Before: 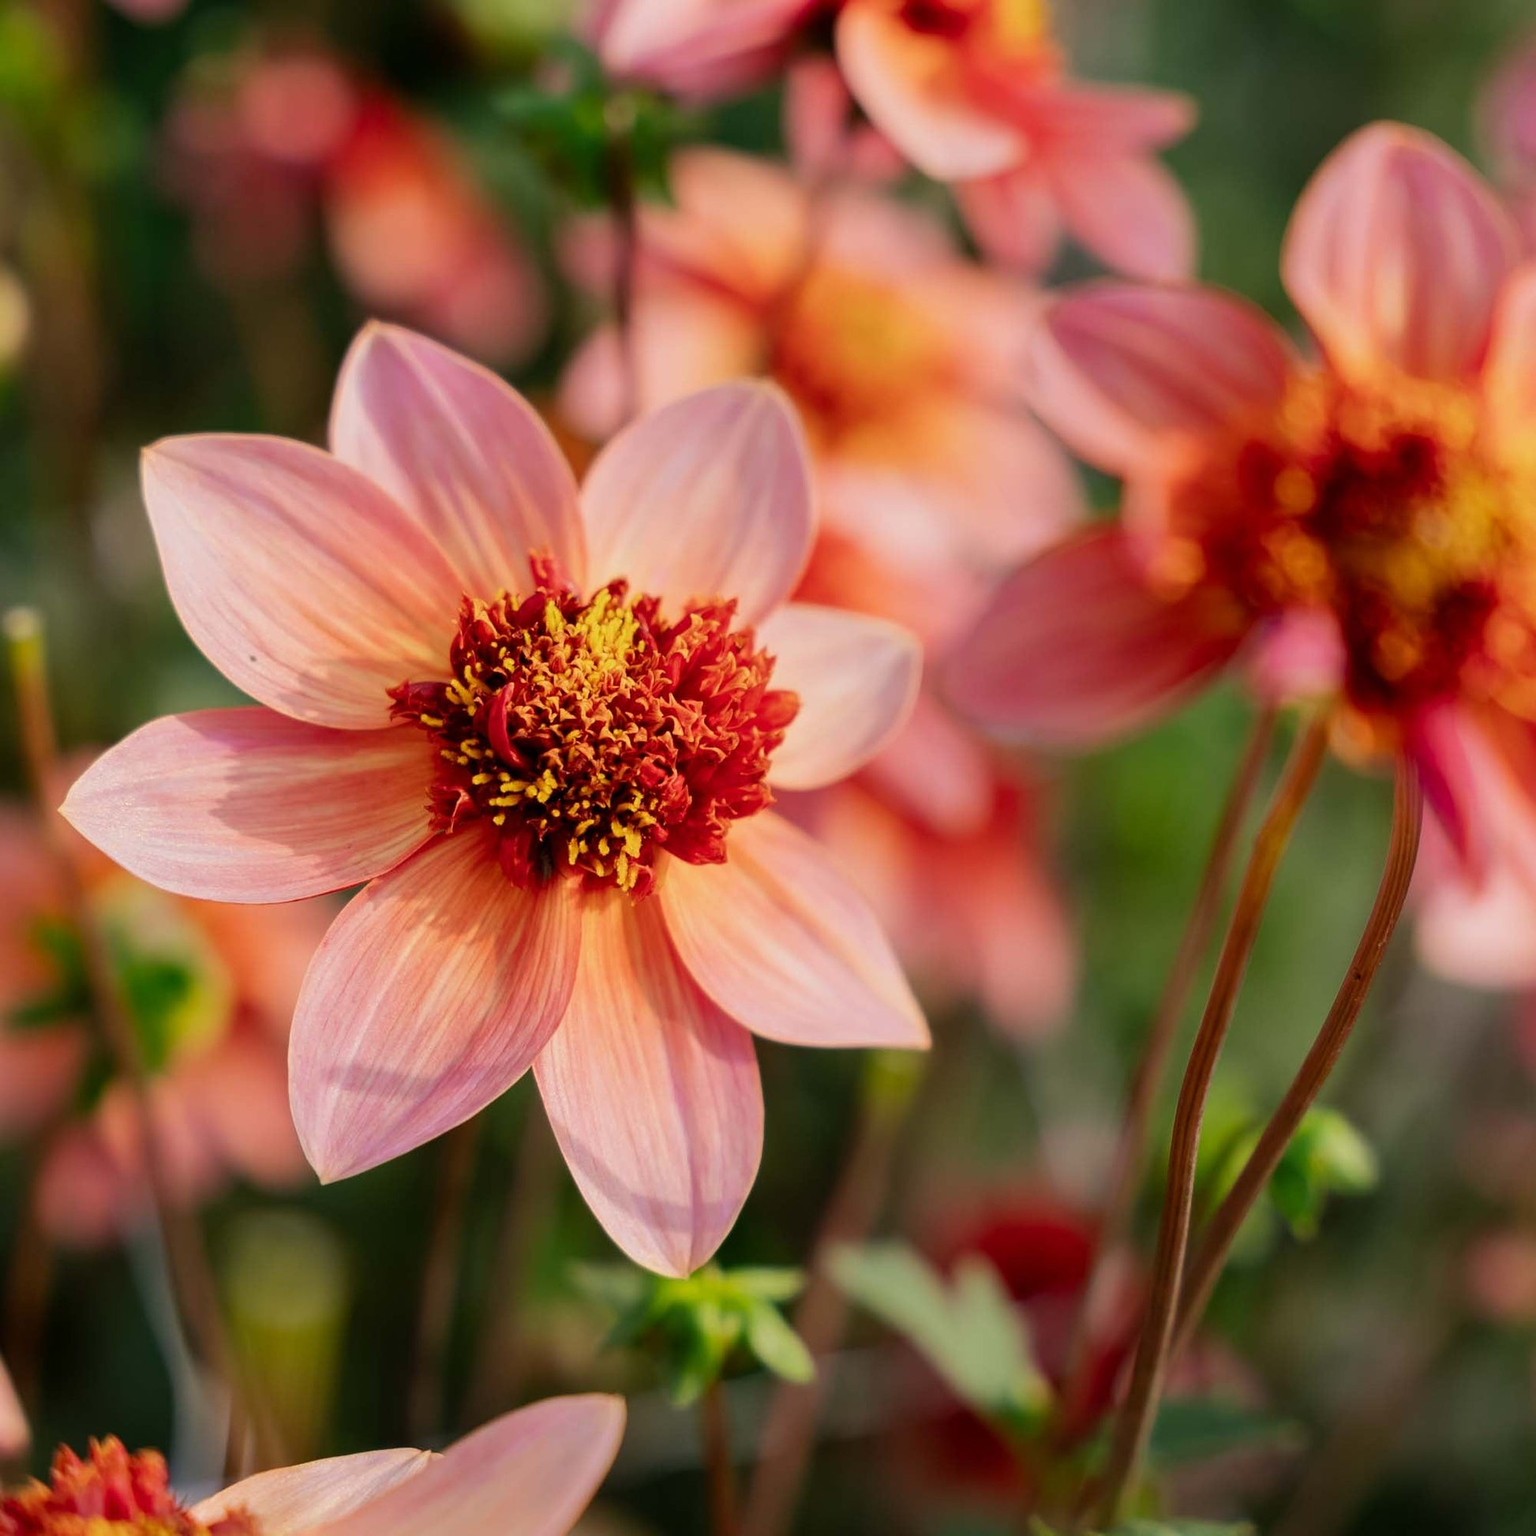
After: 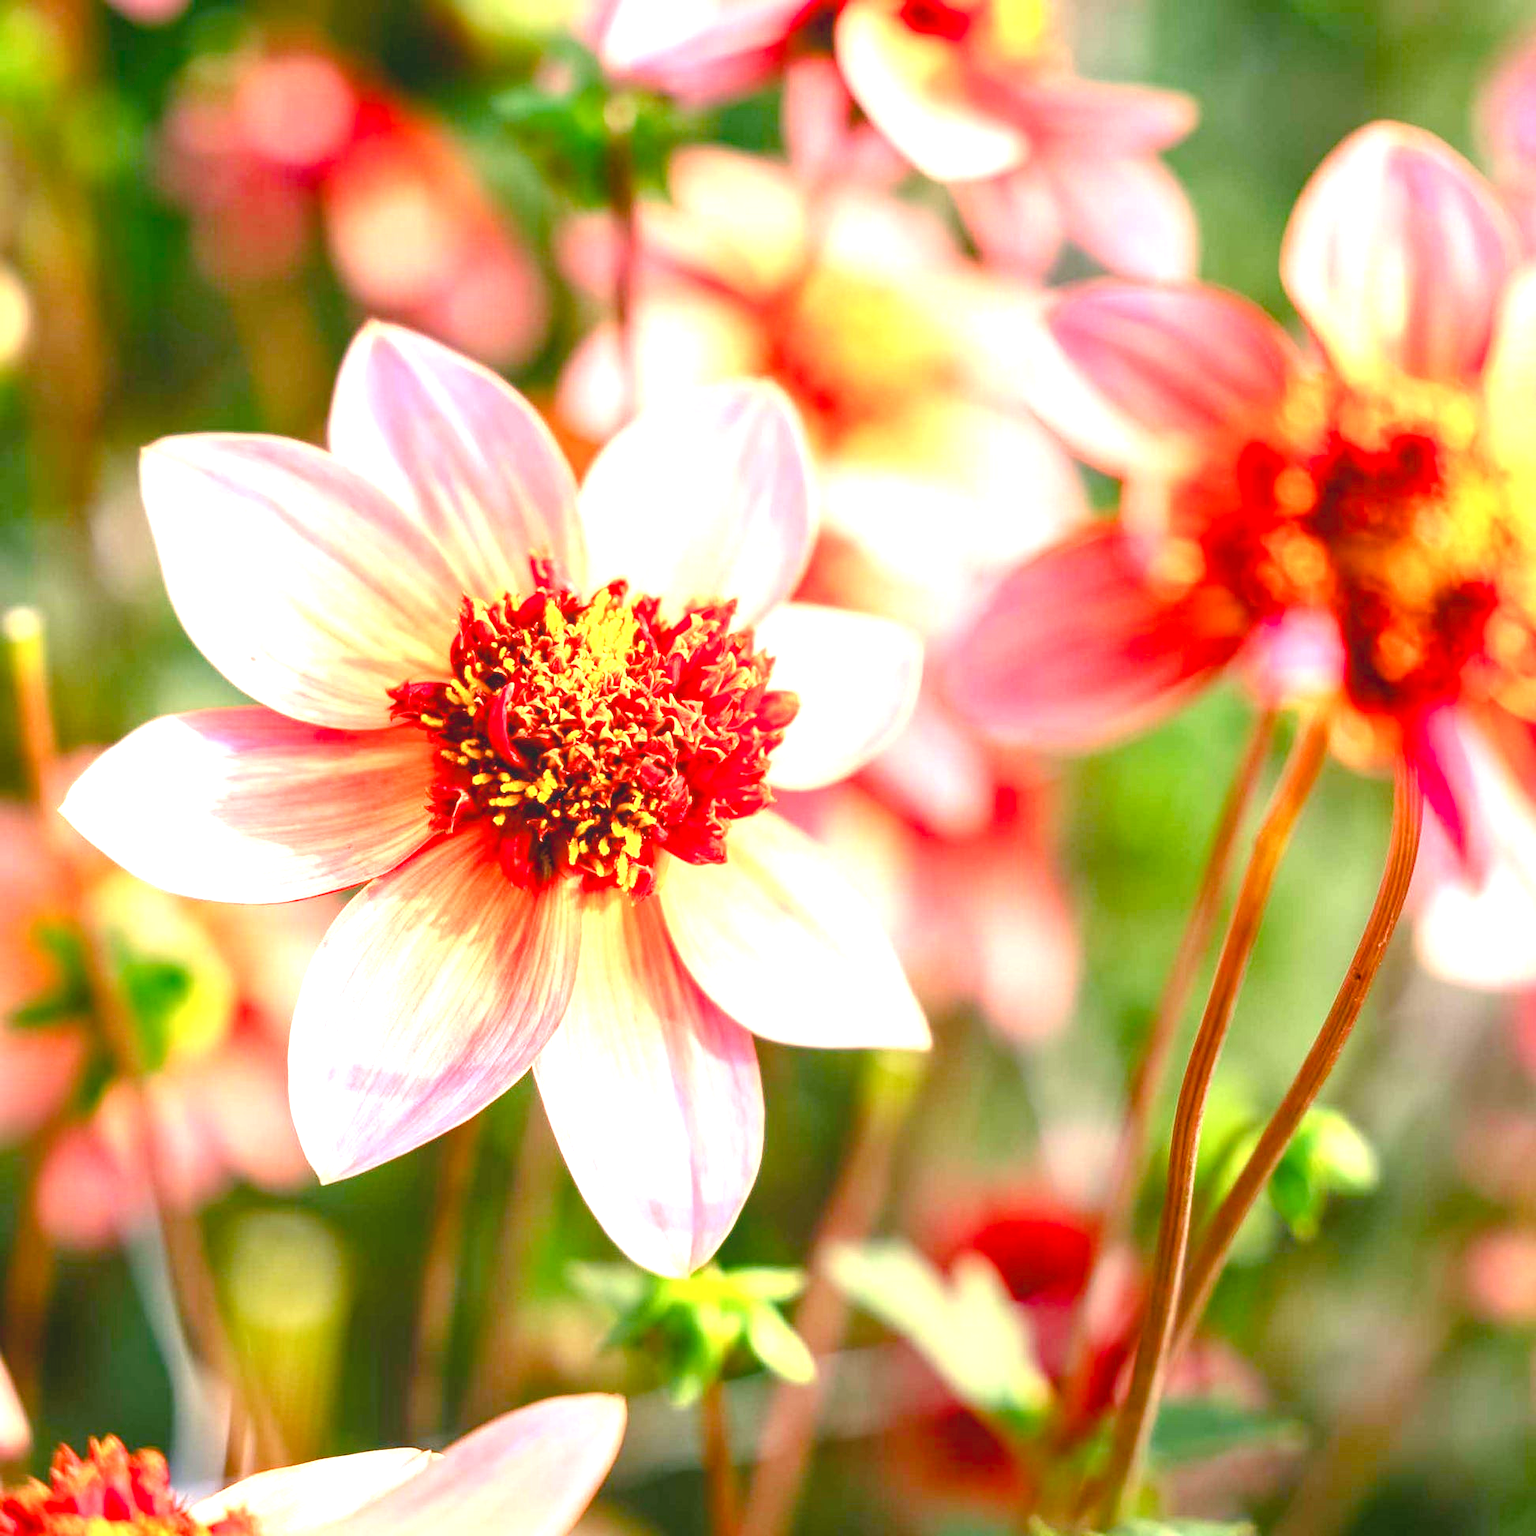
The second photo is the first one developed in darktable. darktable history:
exposure: black level correction 0, exposure 2.107 EV, compensate highlight preservation false
local contrast: detail 110%
color balance rgb: power › hue 209.25°, perceptual saturation grading › global saturation 44.388%, perceptual saturation grading › highlights -50.162%, perceptual saturation grading › shadows 30.648%
contrast brightness saturation: contrast -0.107
